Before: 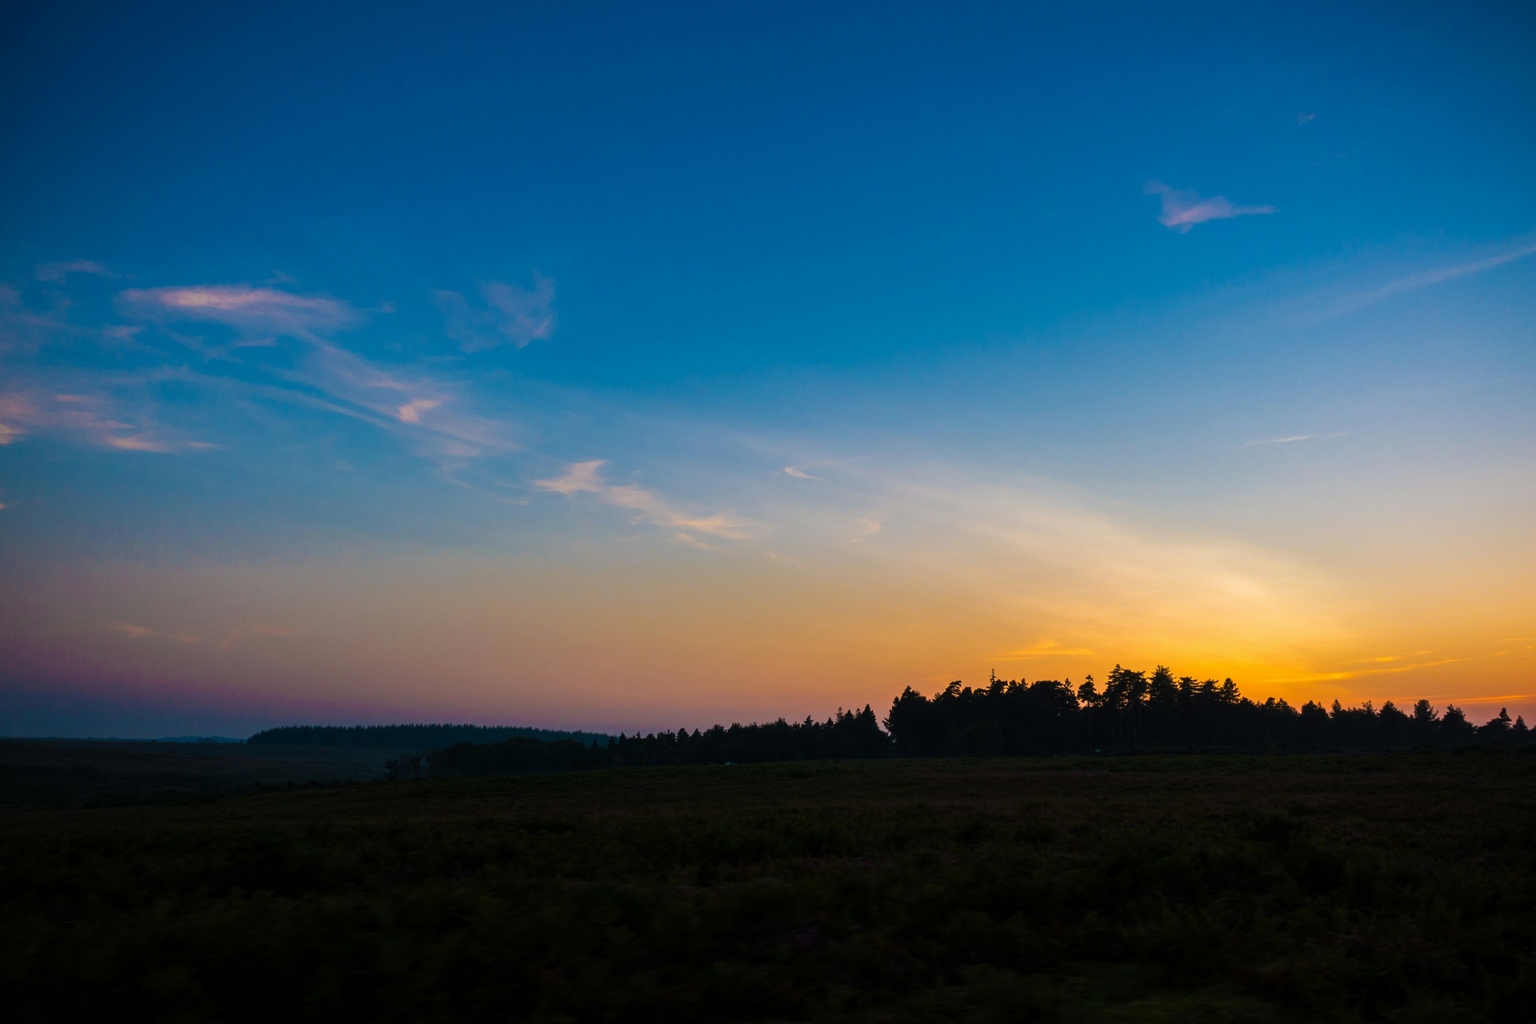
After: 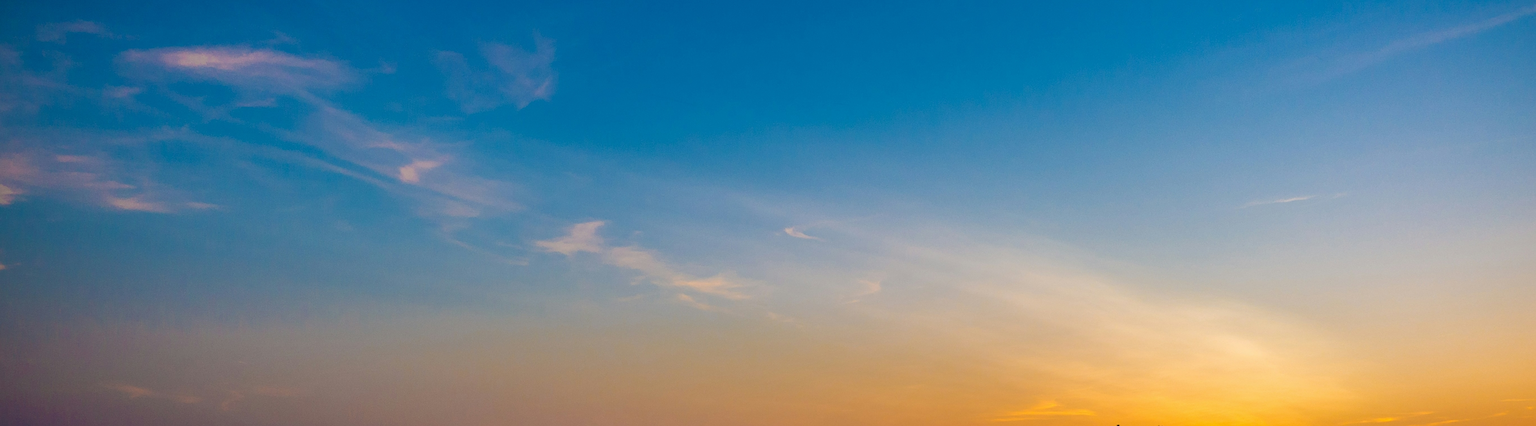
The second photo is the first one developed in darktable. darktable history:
crop and rotate: top 23.446%, bottom 34.838%
sharpen: on, module defaults
